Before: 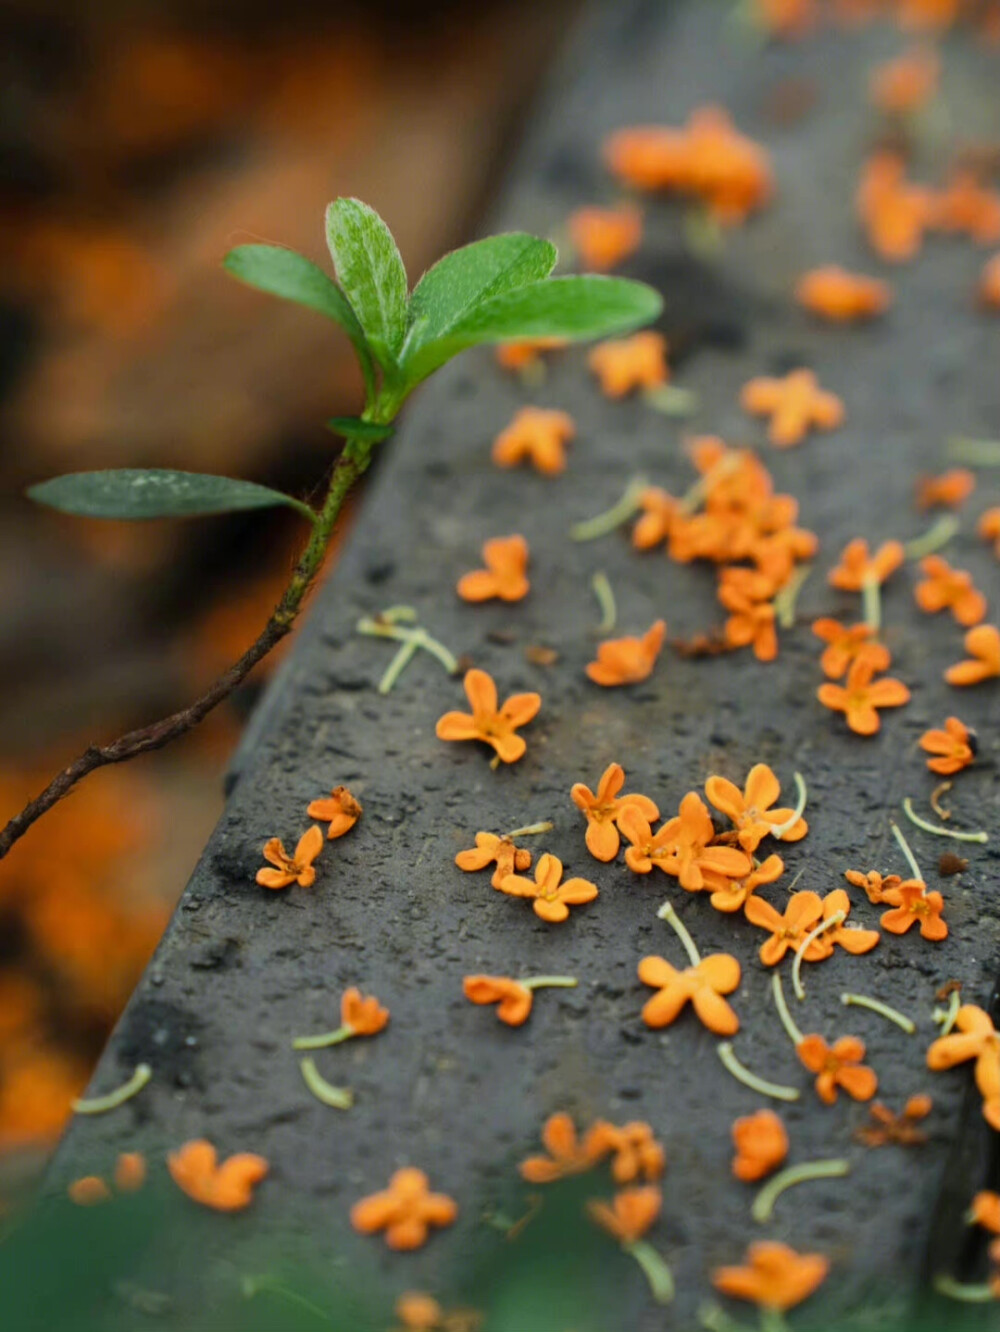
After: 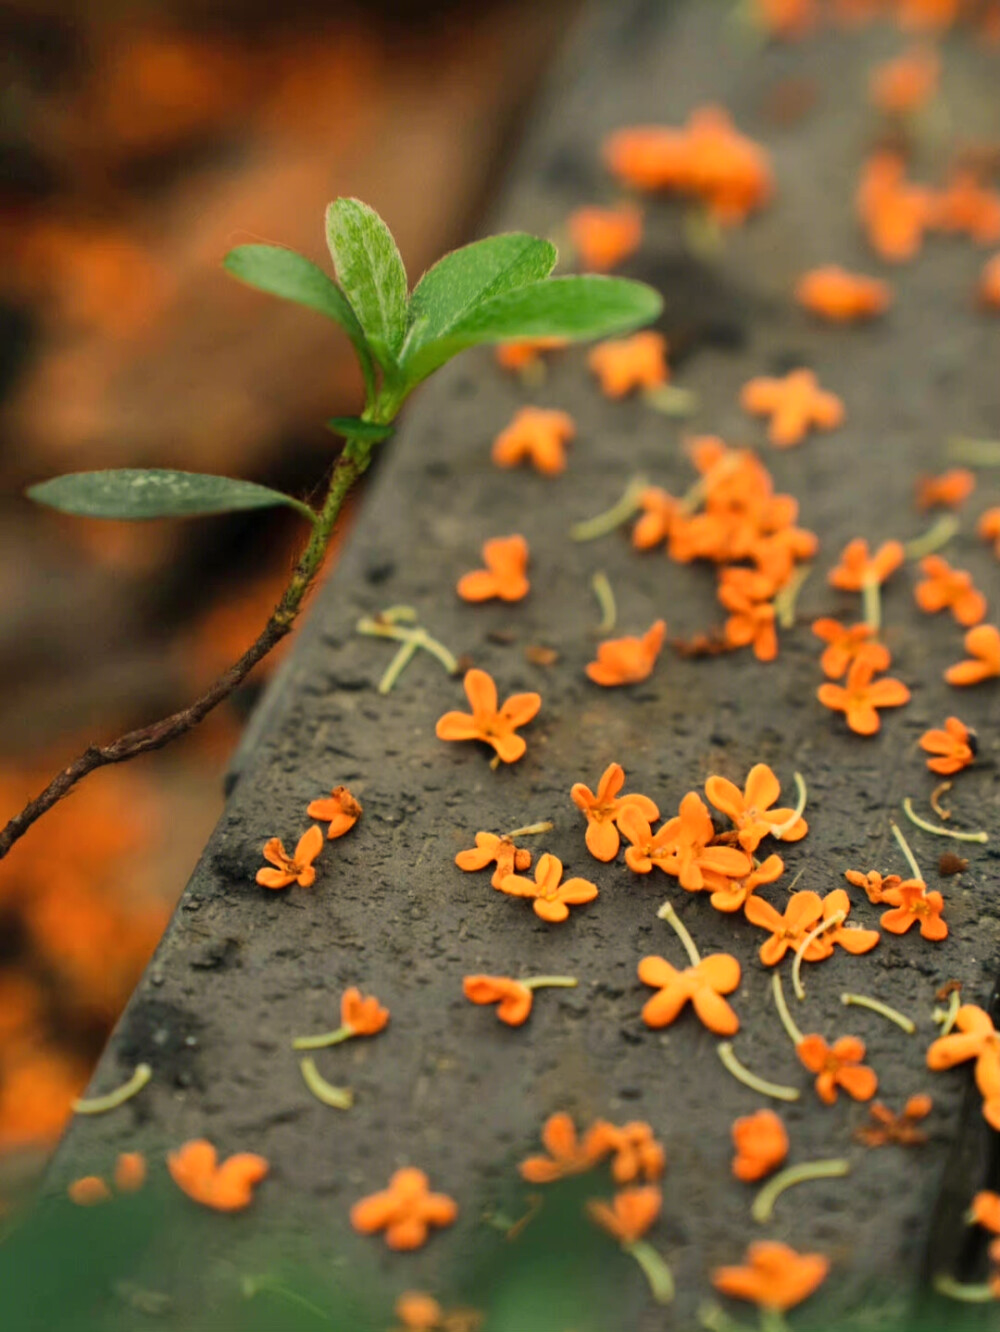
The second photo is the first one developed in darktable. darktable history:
white balance: red 1.123, blue 0.83
shadows and highlights: highlights 70.7, soften with gaussian
